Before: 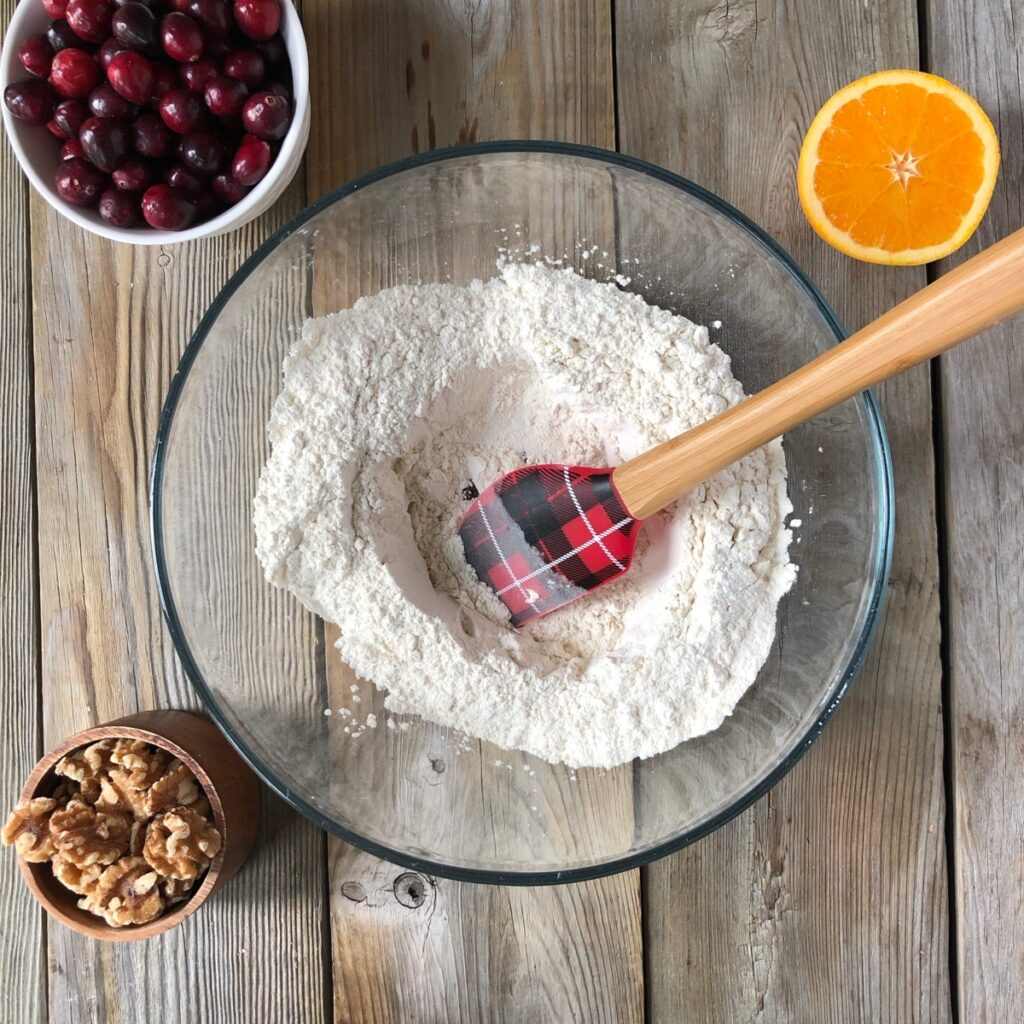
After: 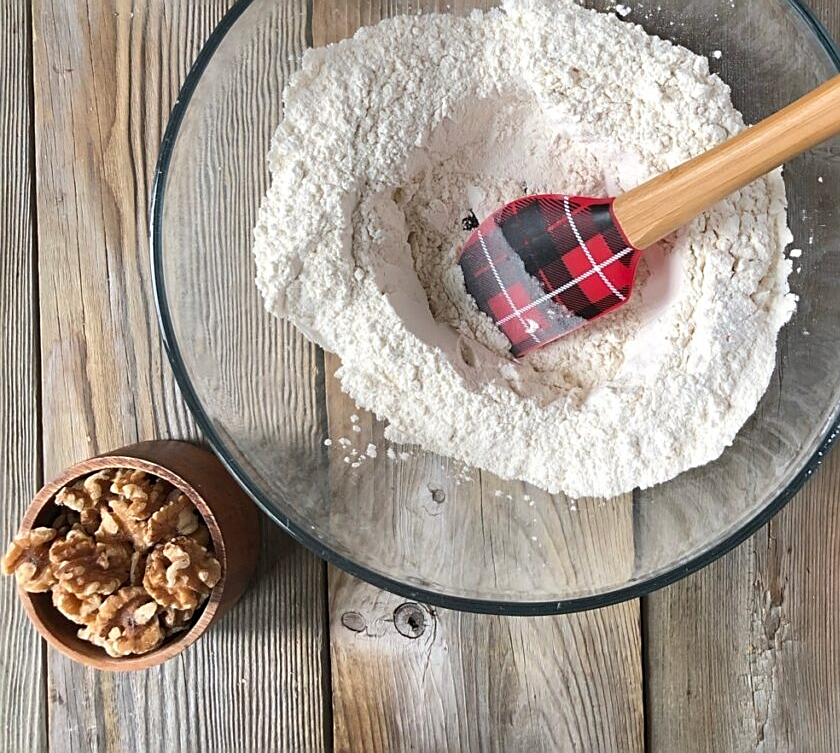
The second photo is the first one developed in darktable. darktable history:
crop: top 26.43%, right 17.95%
sharpen: on, module defaults
